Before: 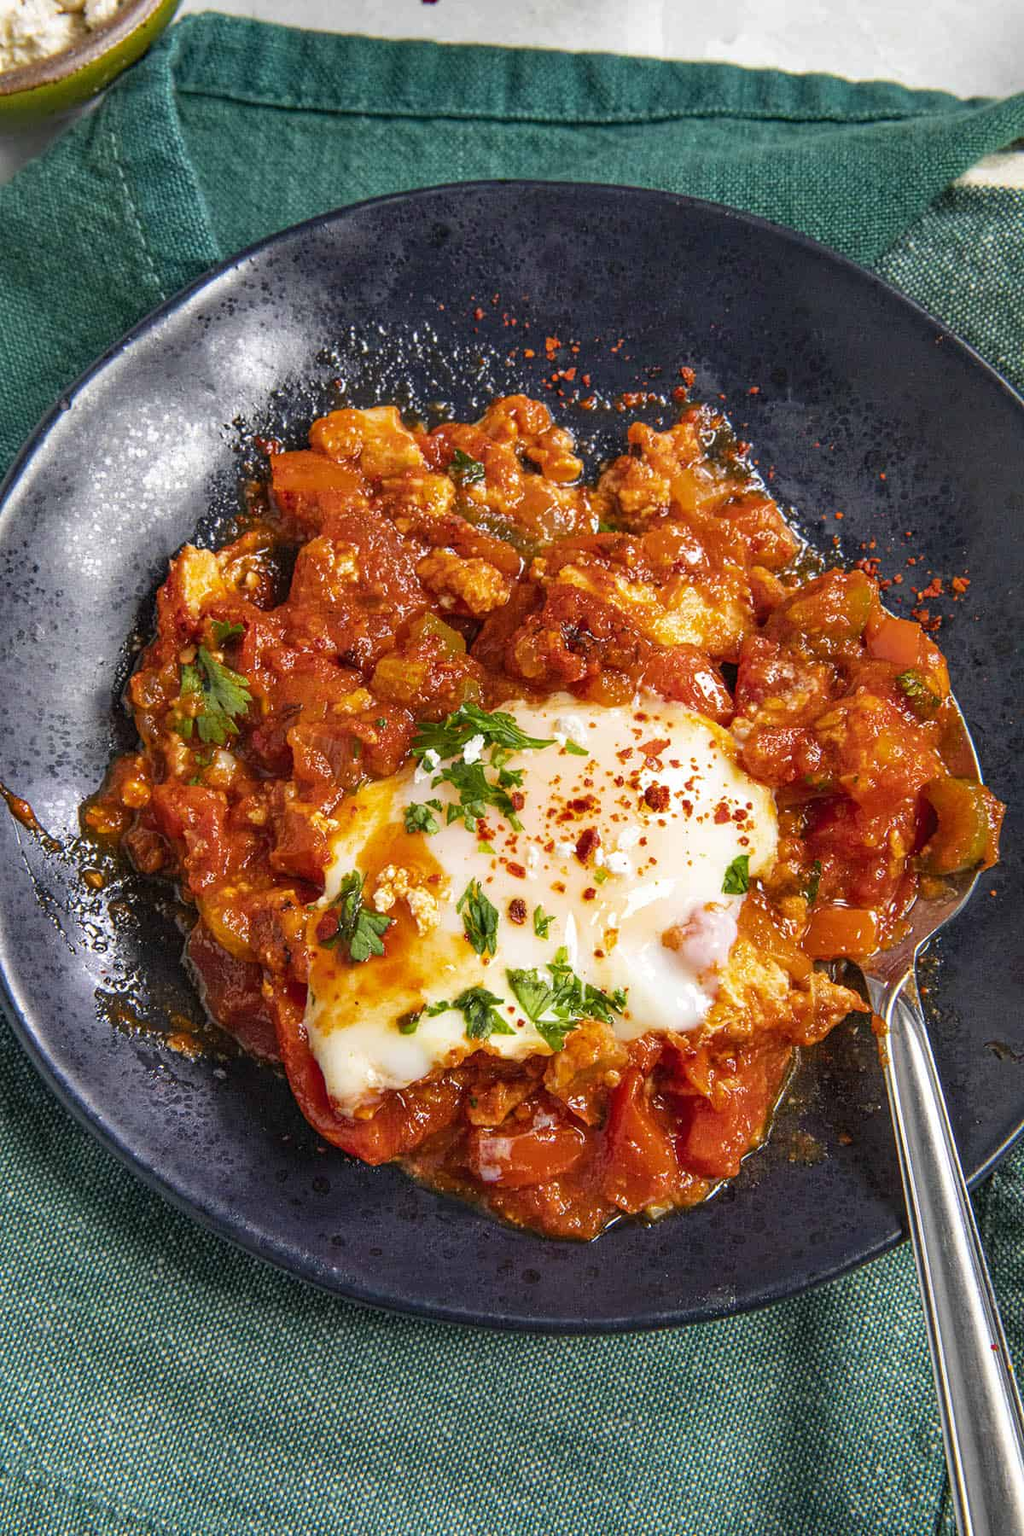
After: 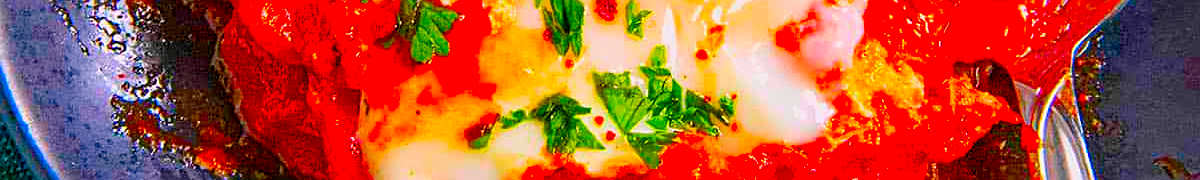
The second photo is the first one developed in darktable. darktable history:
color balance rgb: shadows lift › chroma 1%, shadows lift › hue 113°, highlights gain › chroma 0.2%, highlights gain › hue 333°, perceptual saturation grading › global saturation 20%, perceptual saturation grading › highlights -25%, perceptual saturation grading › shadows 25%, contrast -10%
crop and rotate: top 59.084%, bottom 30.916%
sharpen: on, module defaults
color correction: highlights a* 1.59, highlights b* -1.7, saturation 2.48
